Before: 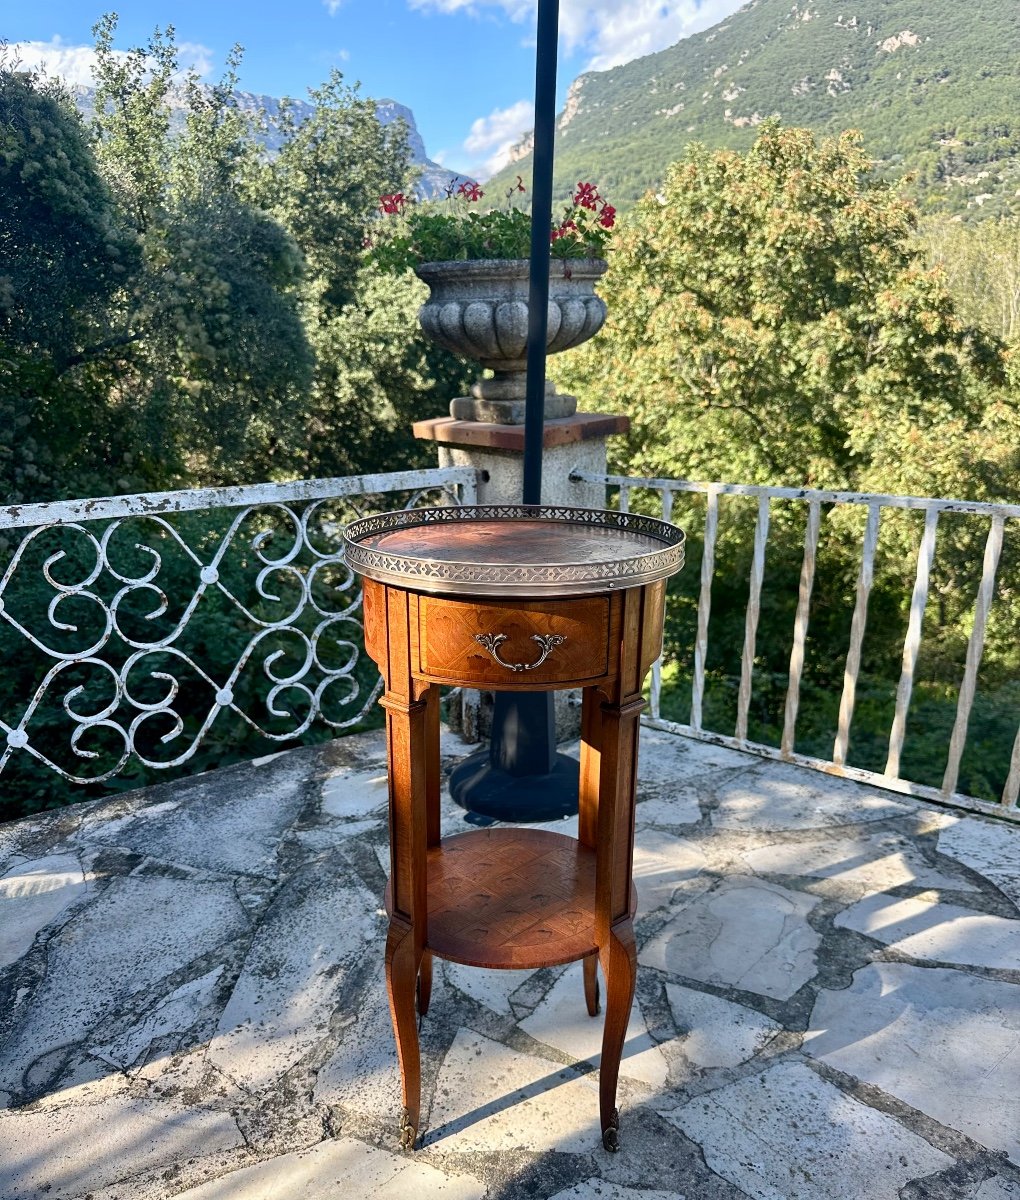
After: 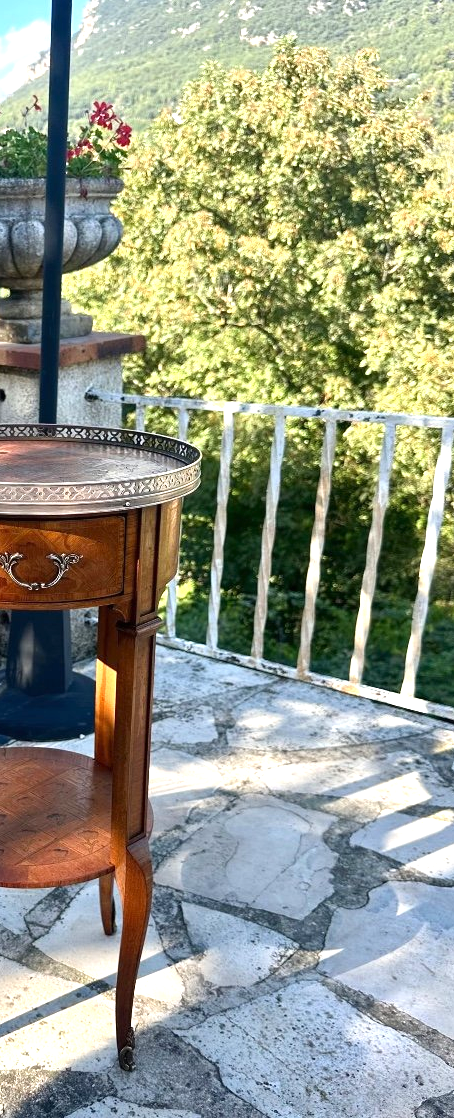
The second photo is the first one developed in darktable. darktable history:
crop: left 47.466%, top 6.832%, right 7.931%
exposure: black level correction 0, exposure 0.703 EV, compensate highlight preservation false
